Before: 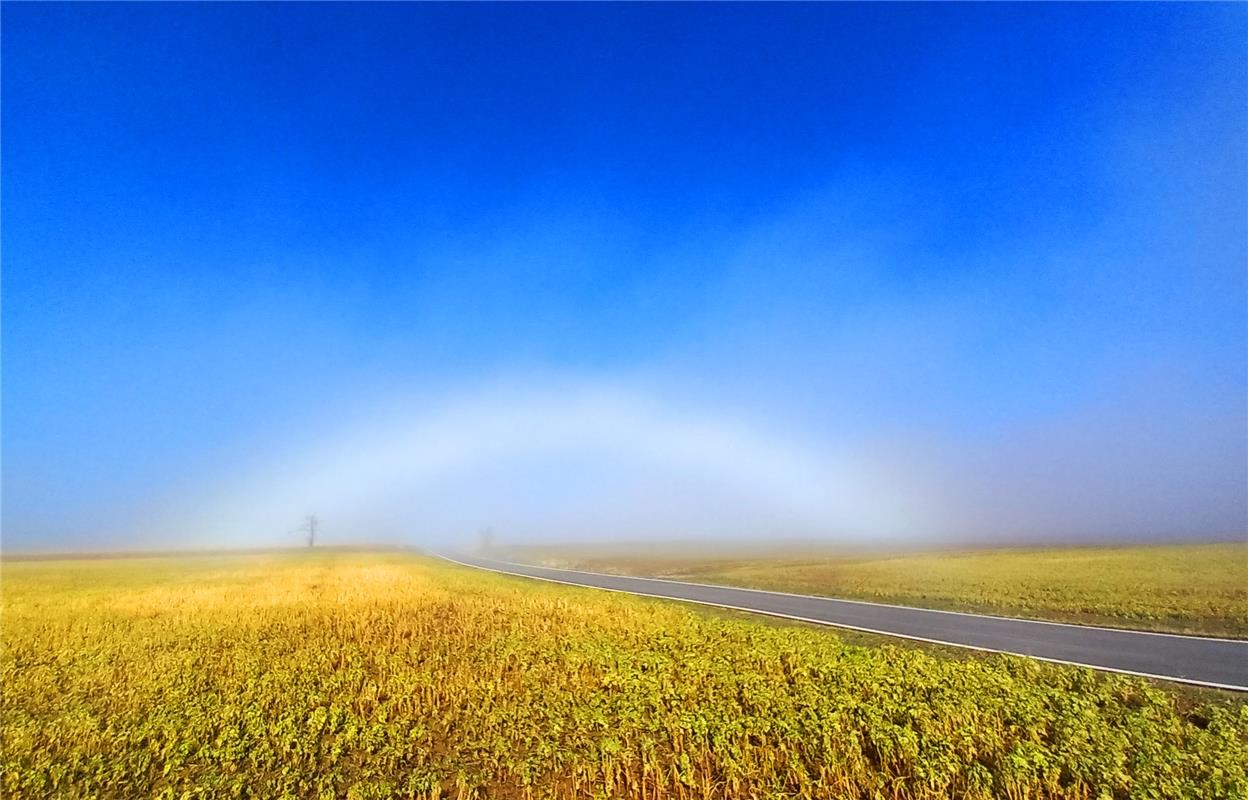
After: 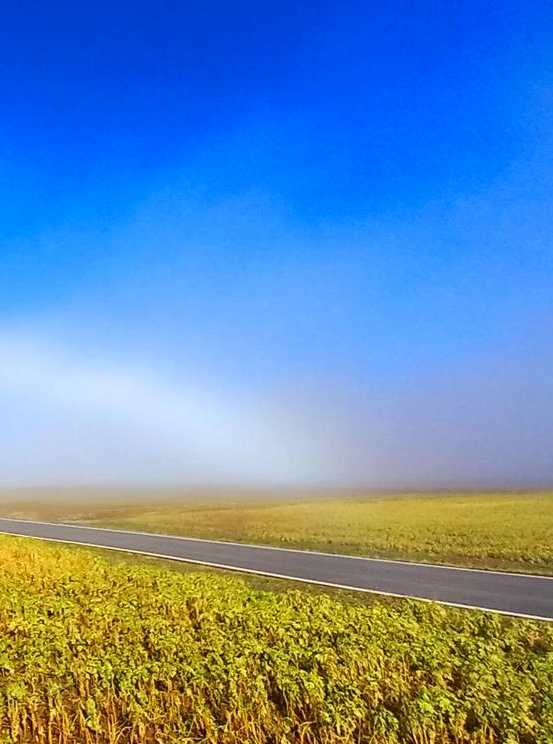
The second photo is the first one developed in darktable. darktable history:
crop: left 47.599%, top 6.934%, right 8.062%
haze removal: compatibility mode true, adaptive false
